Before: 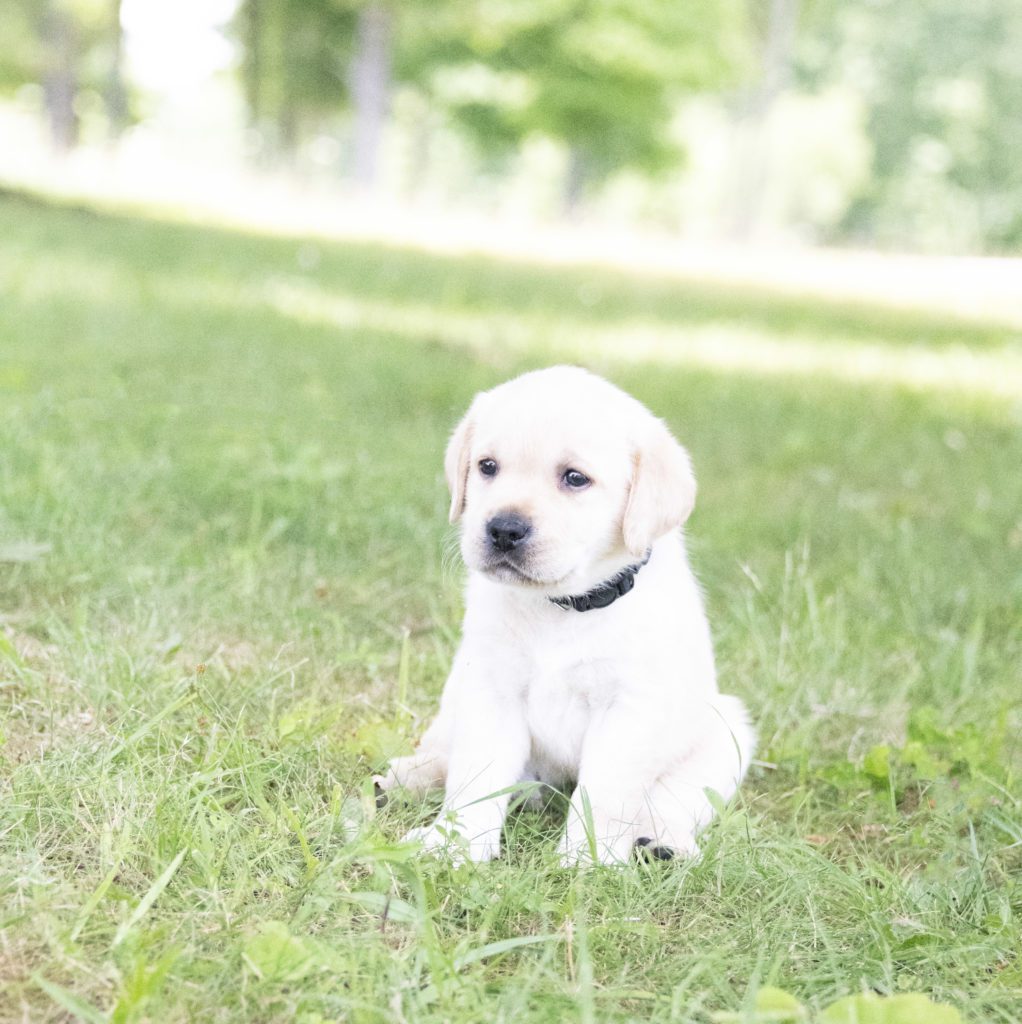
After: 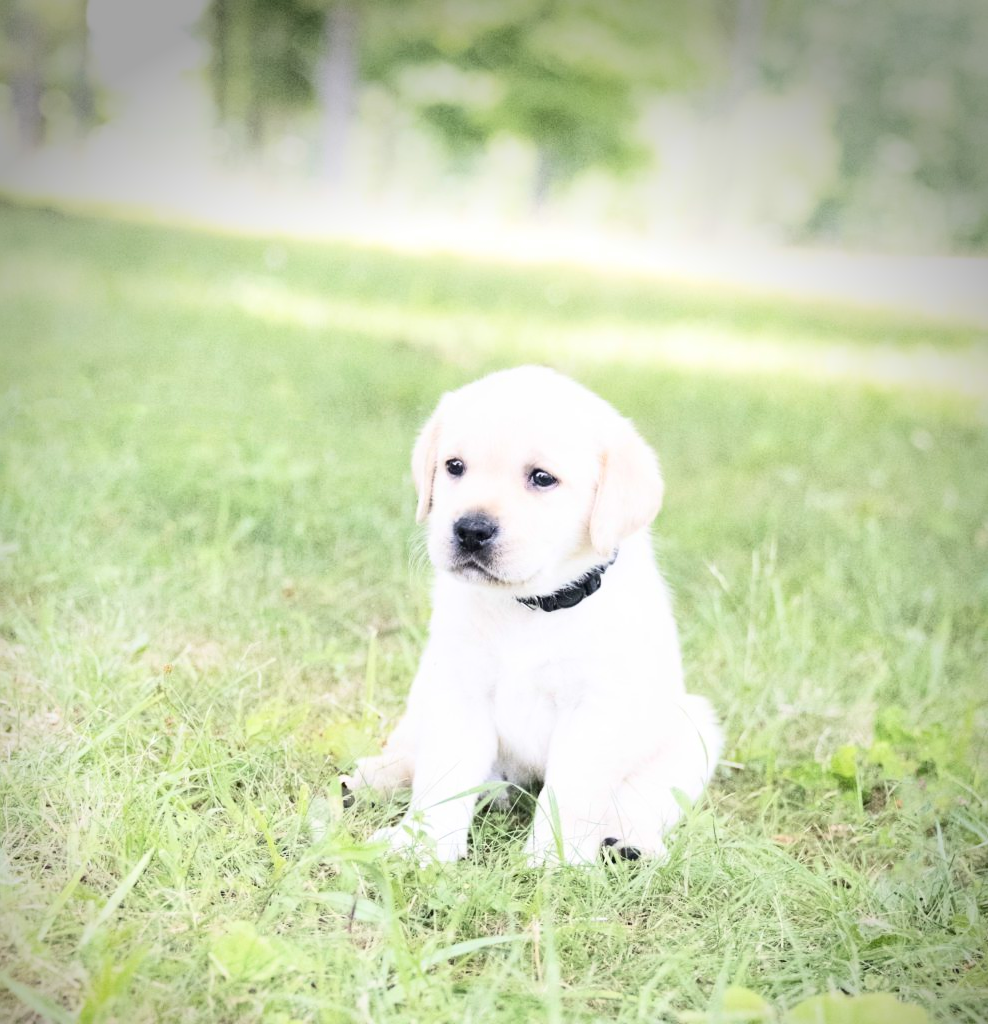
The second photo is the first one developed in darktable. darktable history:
crop and rotate: left 3.238%
contrast brightness saturation: contrast 0.28
vignetting: brightness -0.629, saturation -0.007, center (-0.028, 0.239)
